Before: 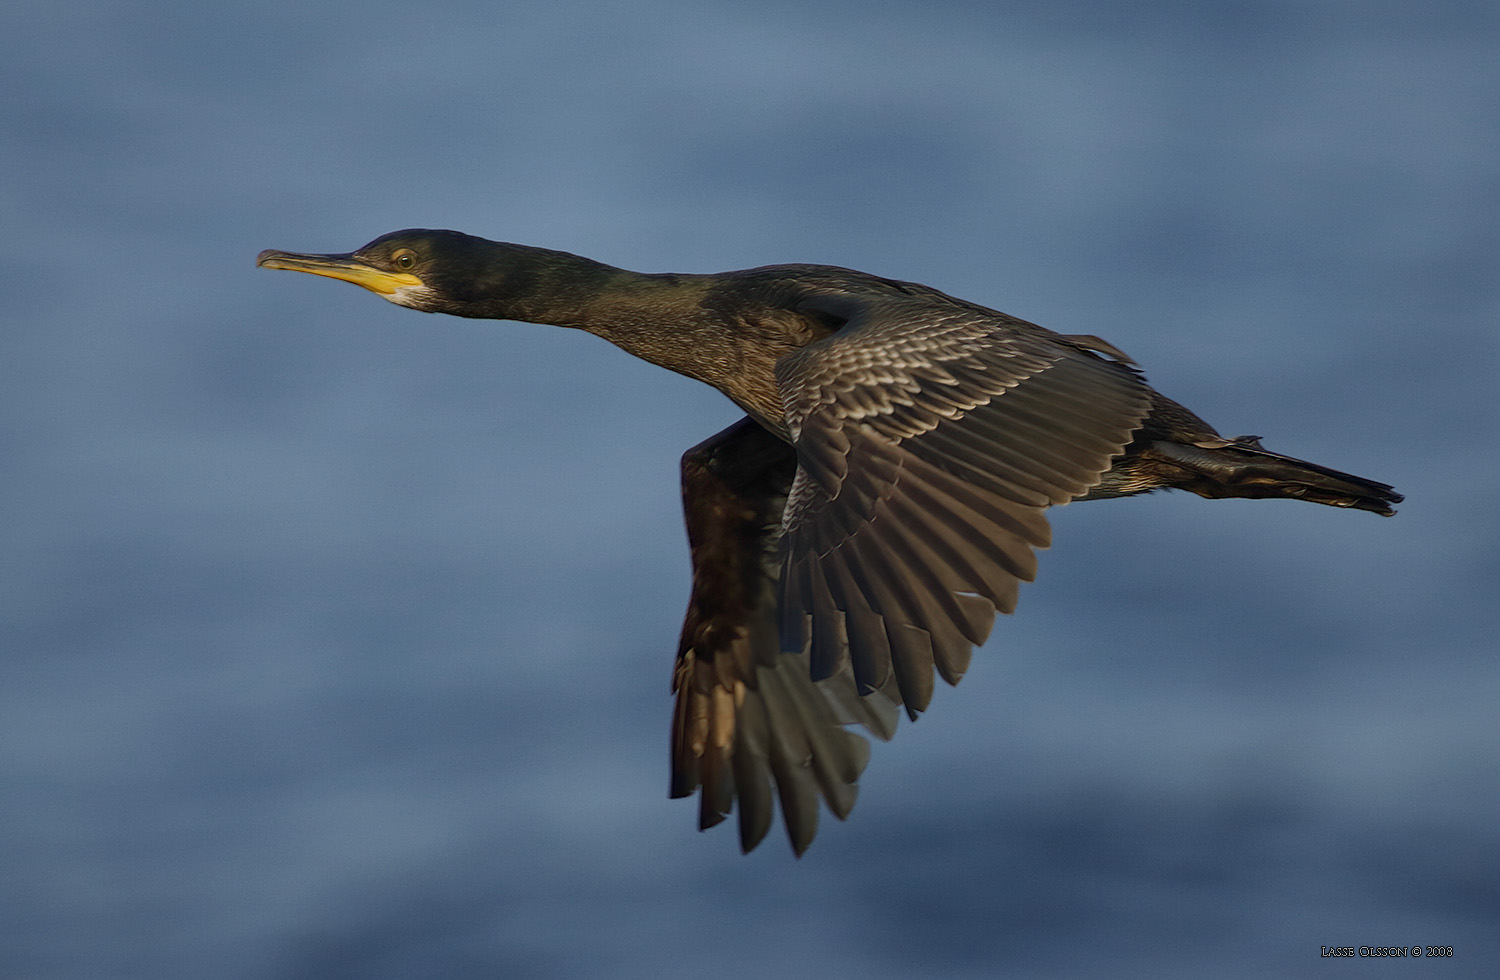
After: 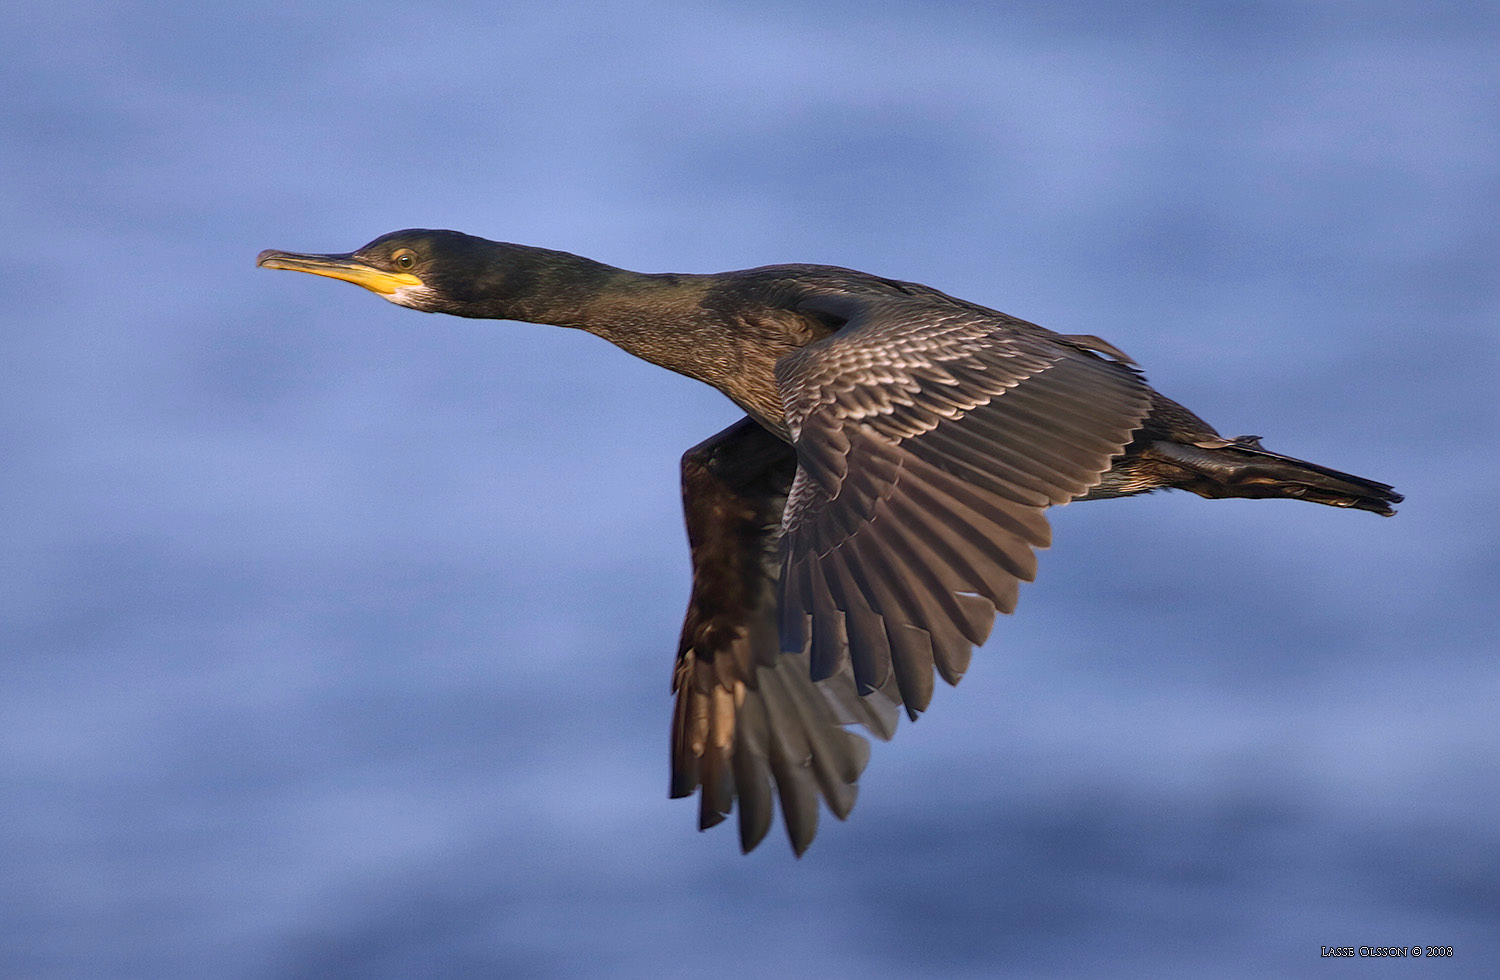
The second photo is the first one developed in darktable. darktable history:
exposure: exposure 0.722 EV, compensate highlight preservation false
white balance: red 1.066, blue 1.119
